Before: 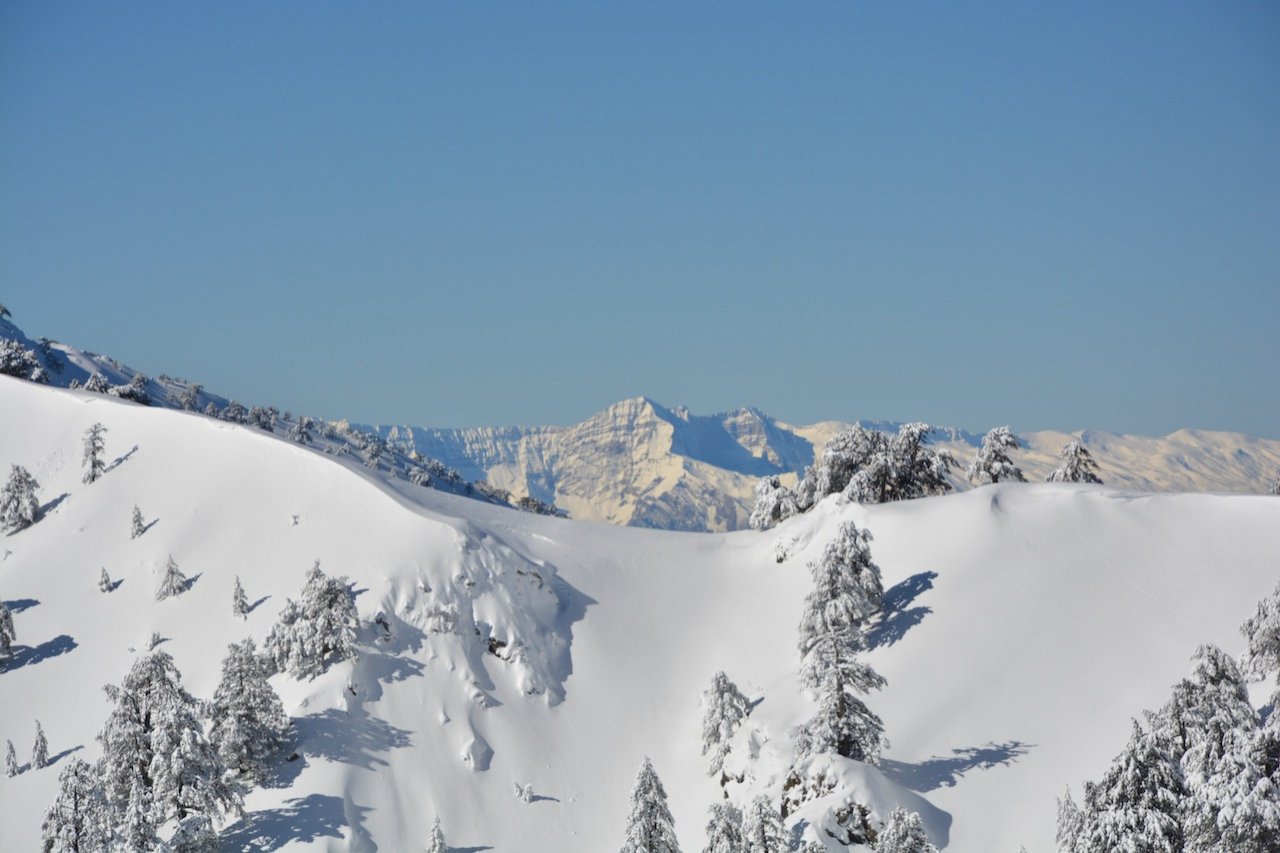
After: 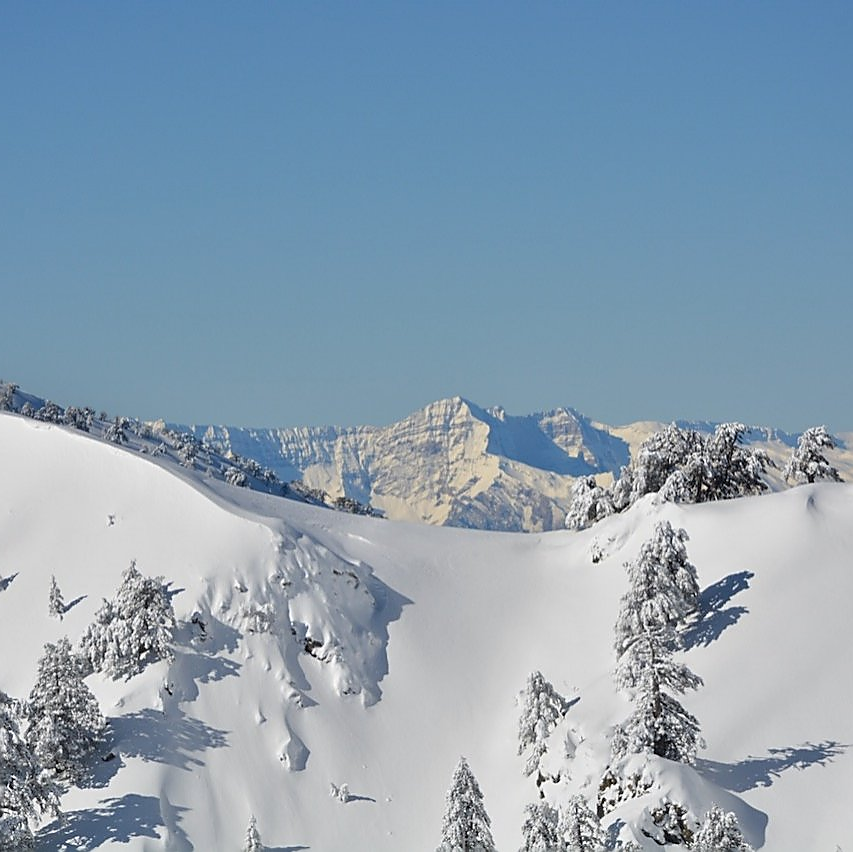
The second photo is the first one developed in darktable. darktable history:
sharpen: radius 1.4, amount 1.25, threshold 0.7
crop and rotate: left 14.436%, right 18.898%
